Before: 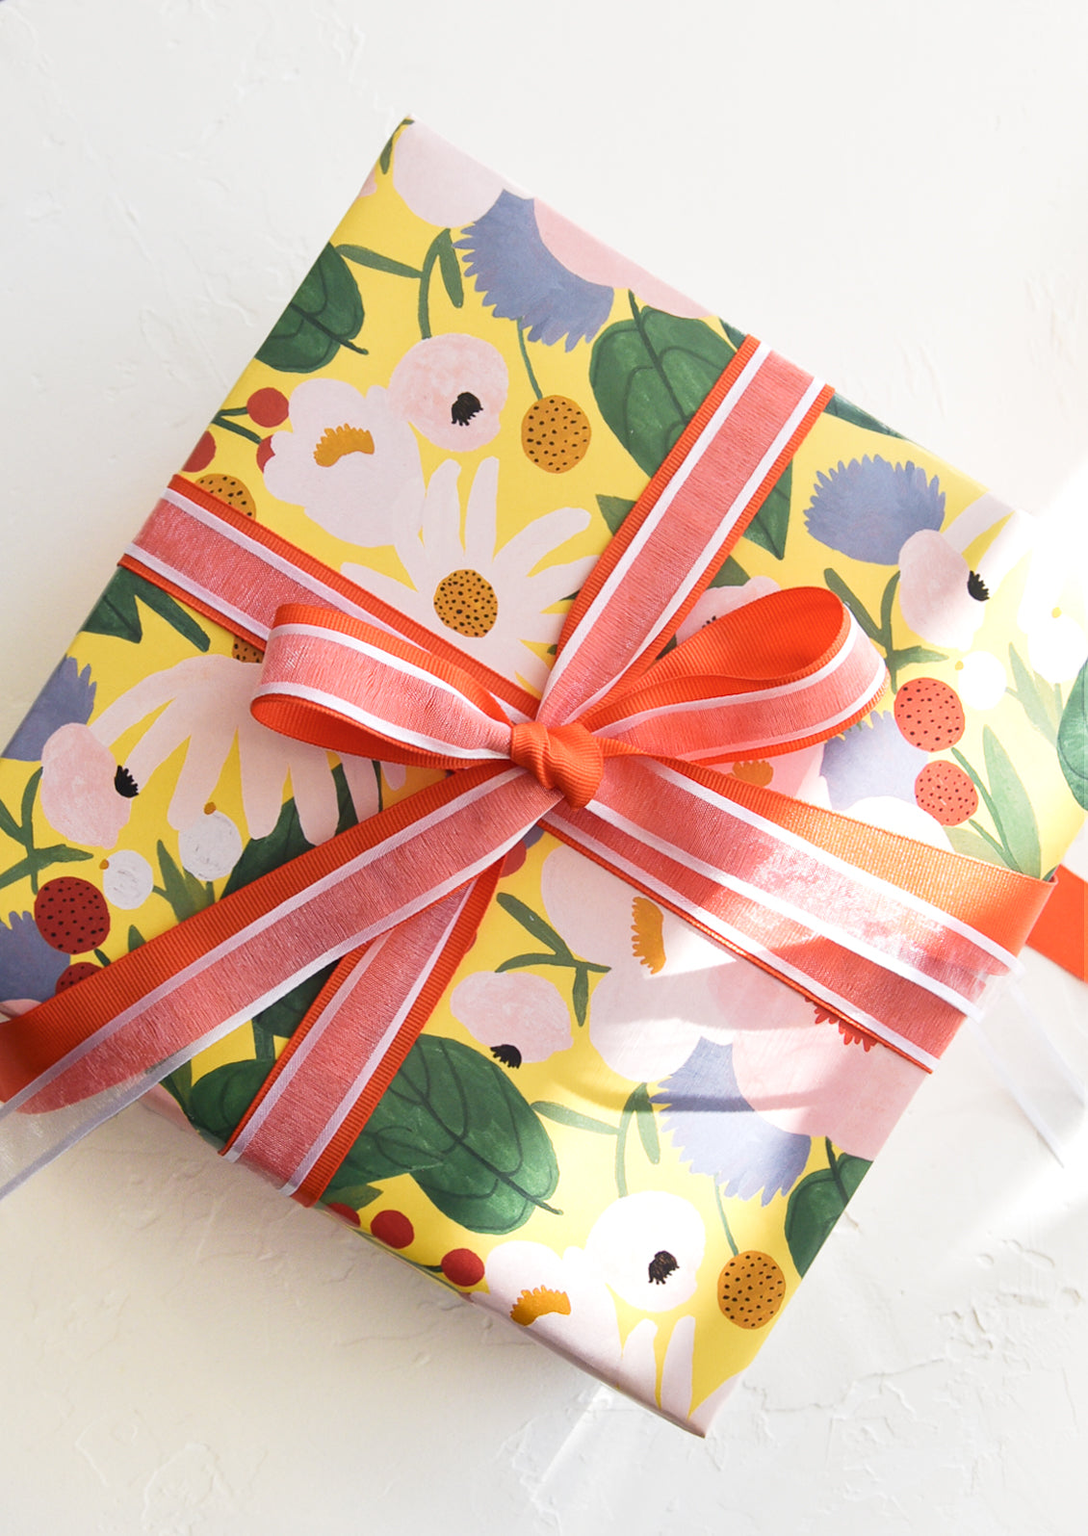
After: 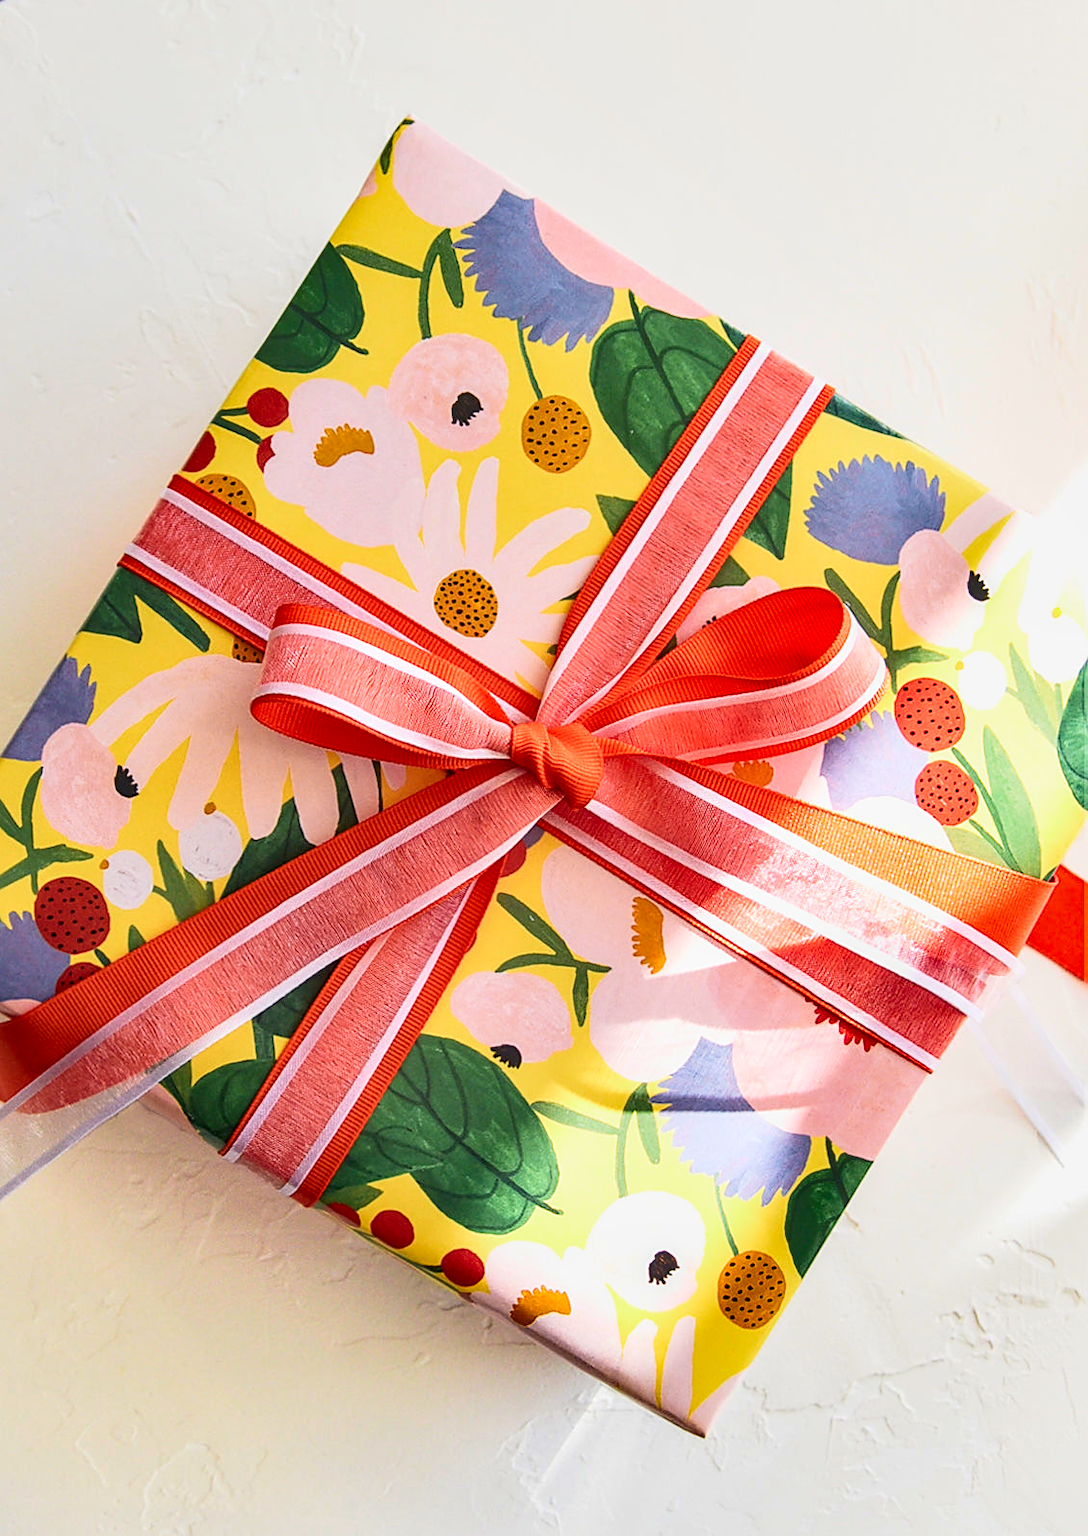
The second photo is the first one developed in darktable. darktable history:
exposure: compensate highlight preservation false
sharpen: on, module defaults
rotate and perspective: automatic cropping off
local contrast: on, module defaults
shadows and highlights: white point adjustment 0.05, highlights color adjustment 55.9%, soften with gaussian
tone curve: curves: ch0 [(0, 0) (0.091, 0.077) (0.389, 0.458) (0.745, 0.82) (0.856, 0.899) (0.92, 0.938) (1, 0.973)]; ch1 [(0, 0) (0.437, 0.404) (0.5, 0.5) (0.529, 0.55) (0.58, 0.6) (0.616, 0.649) (1, 1)]; ch2 [(0, 0) (0.442, 0.415) (0.5, 0.5) (0.535, 0.557) (0.585, 0.62) (1, 1)], color space Lab, independent channels, preserve colors none
